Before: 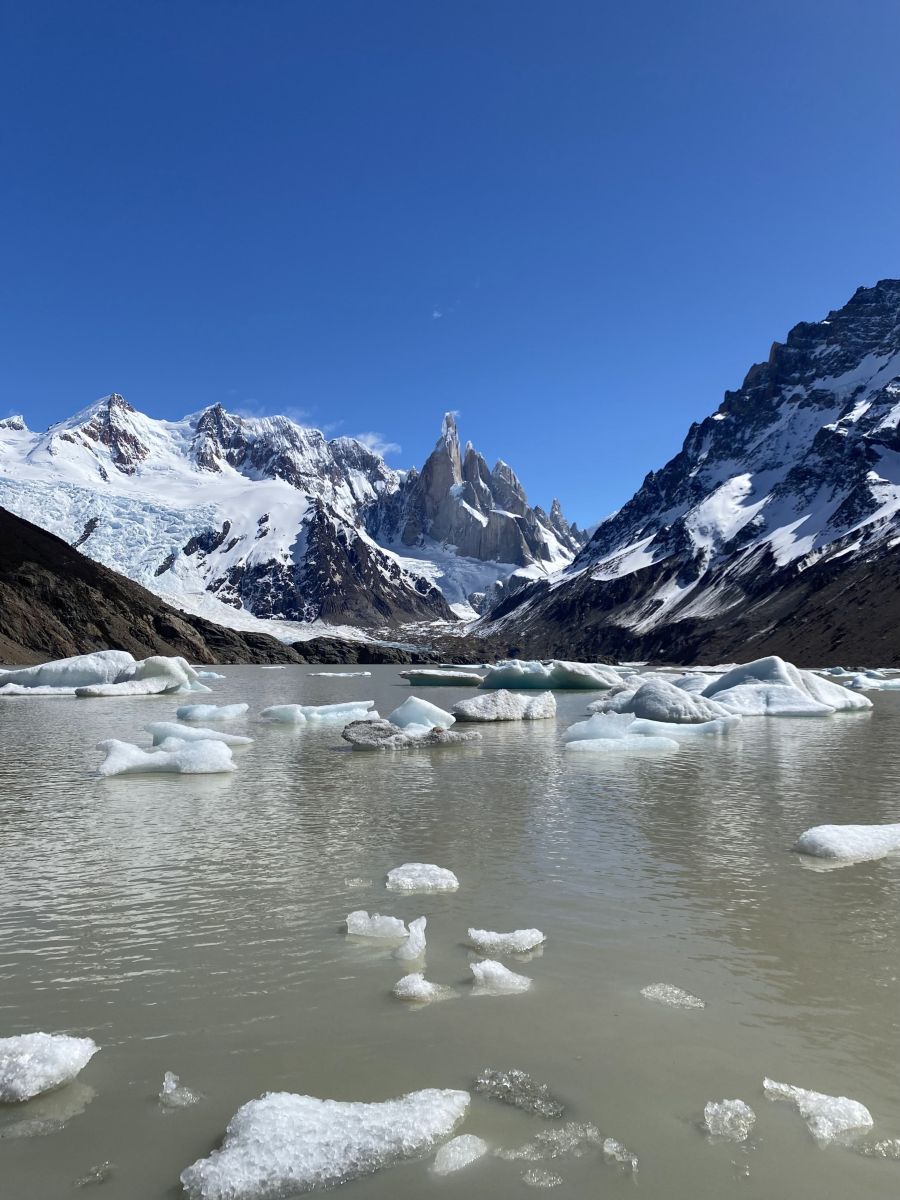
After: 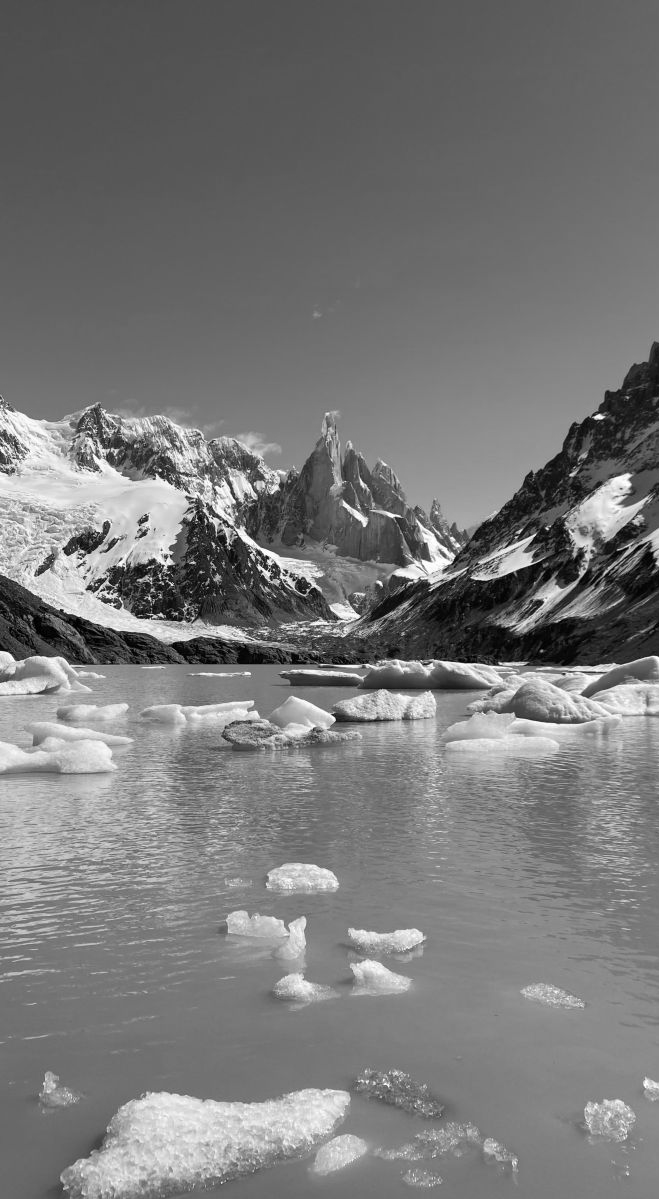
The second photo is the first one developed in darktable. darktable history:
contrast brightness saturation: saturation -1
crop: left 13.443%, right 13.31%
